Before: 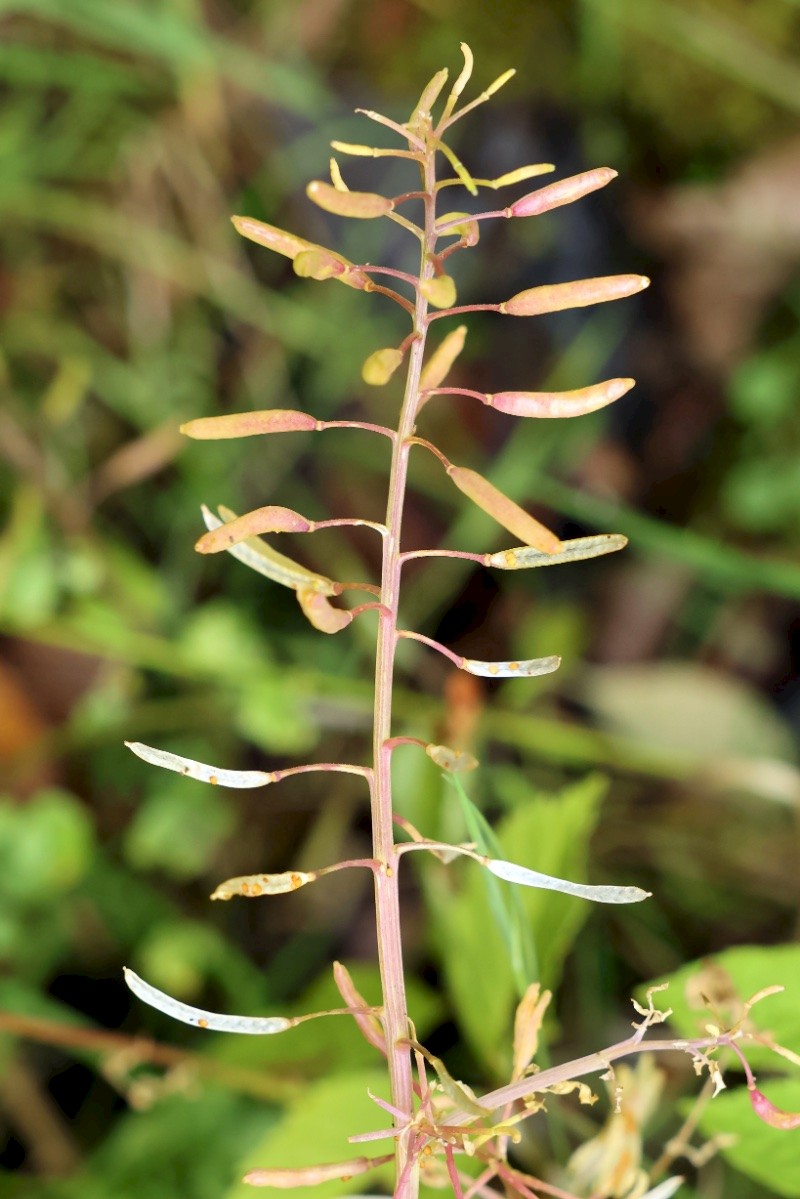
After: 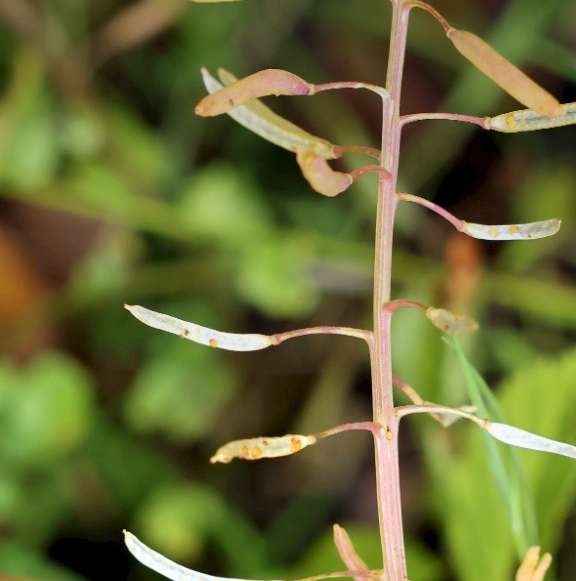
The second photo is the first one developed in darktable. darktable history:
graduated density: on, module defaults
white balance: emerald 1
crop: top 36.498%, right 27.964%, bottom 14.995%
